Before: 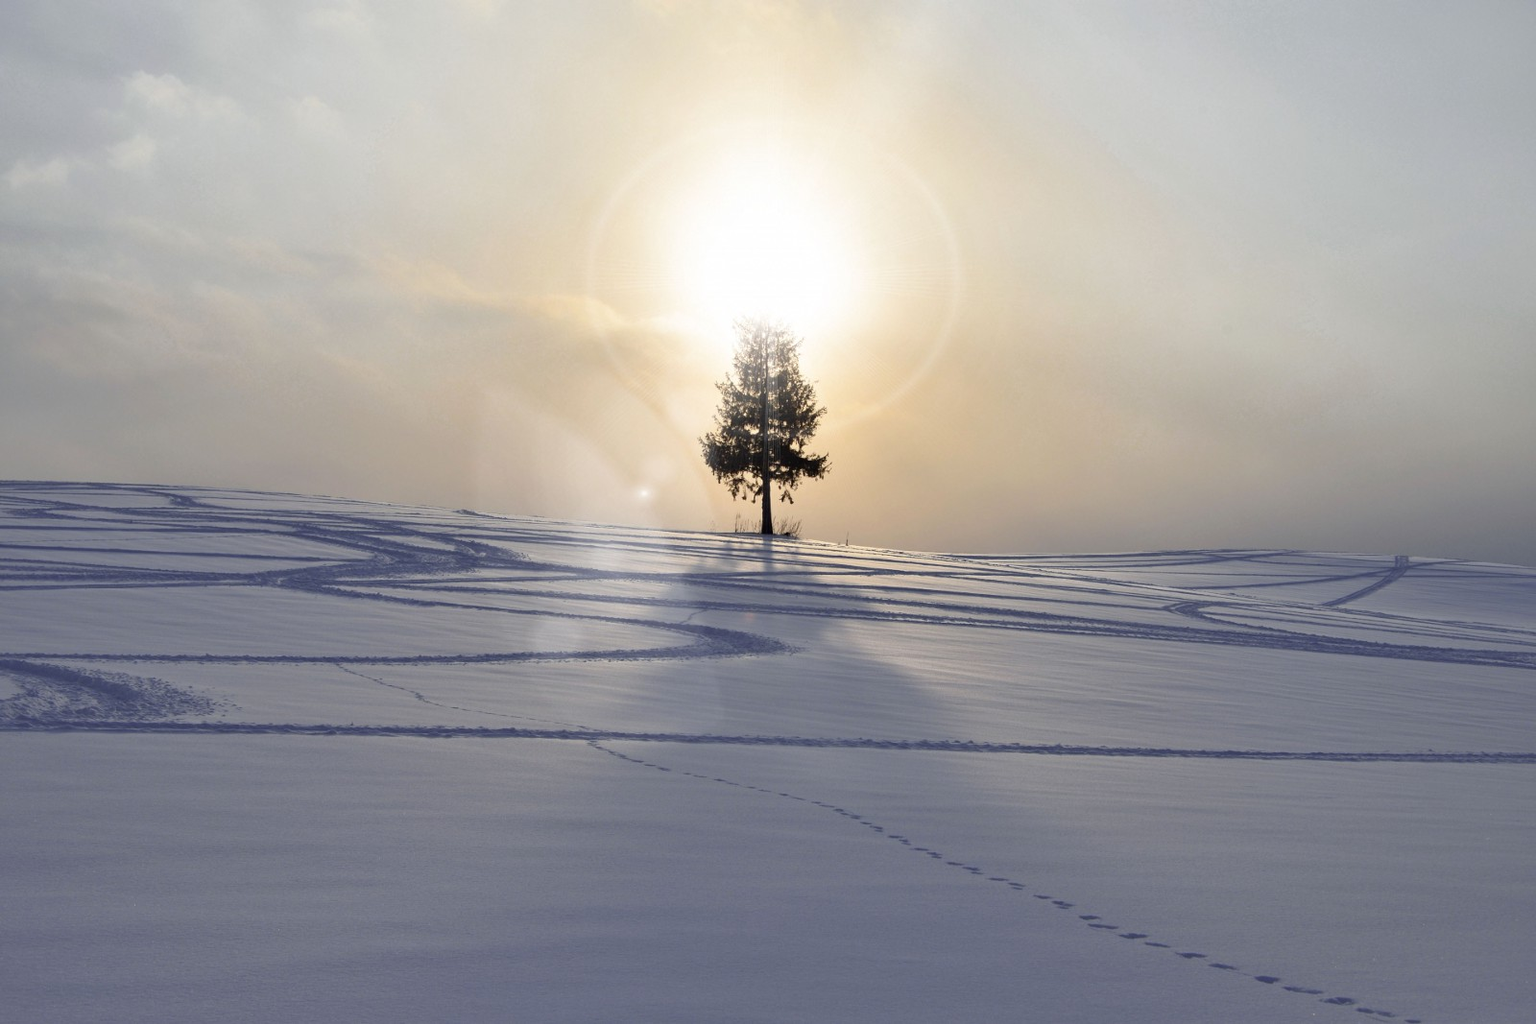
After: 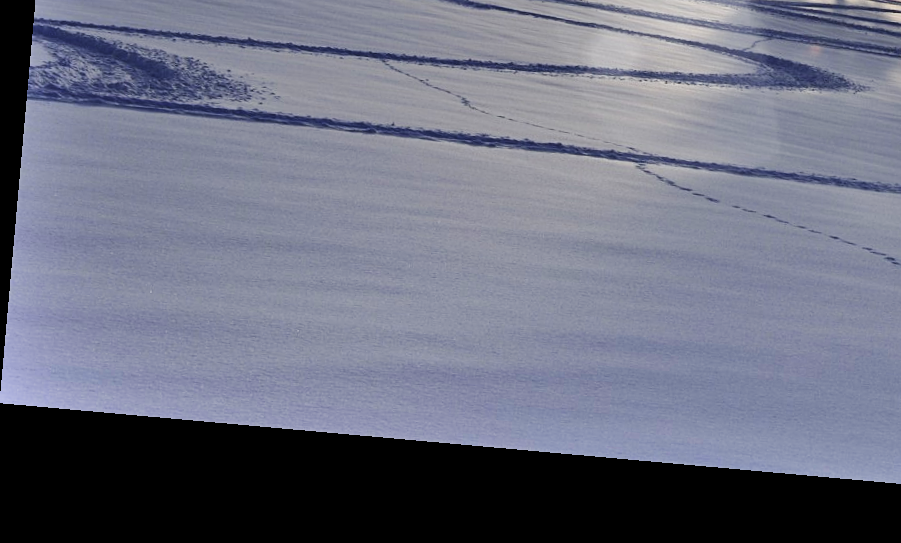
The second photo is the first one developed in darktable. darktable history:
sharpen: amount 0.2
shadows and highlights: soften with gaussian
tone equalizer: -8 EV -0.417 EV, -7 EV -0.389 EV, -6 EV -0.333 EV, -5 EV -0.222 EV, -3 EV 0.222 EV, -2 EV 0.333 EV, -1 EV 0.389 EV, +0 EV 0.417 EV, edges refinement/feathering 500, mask exposure compensation -1.57 EV, preserve details no
crop and rotate: top 54.778%, right 46.61%, bottom 0.159%
rotate and perspective: rotation 5.12°, automatic cropping off
graduated density: on, module defaults
base curve: curves: ch0 [(0, 0) (0.036, 0.025) (0.121, 0.166) (0.206, 0.329) (0.605, 0.79) (1, 1)], preserve colors none
